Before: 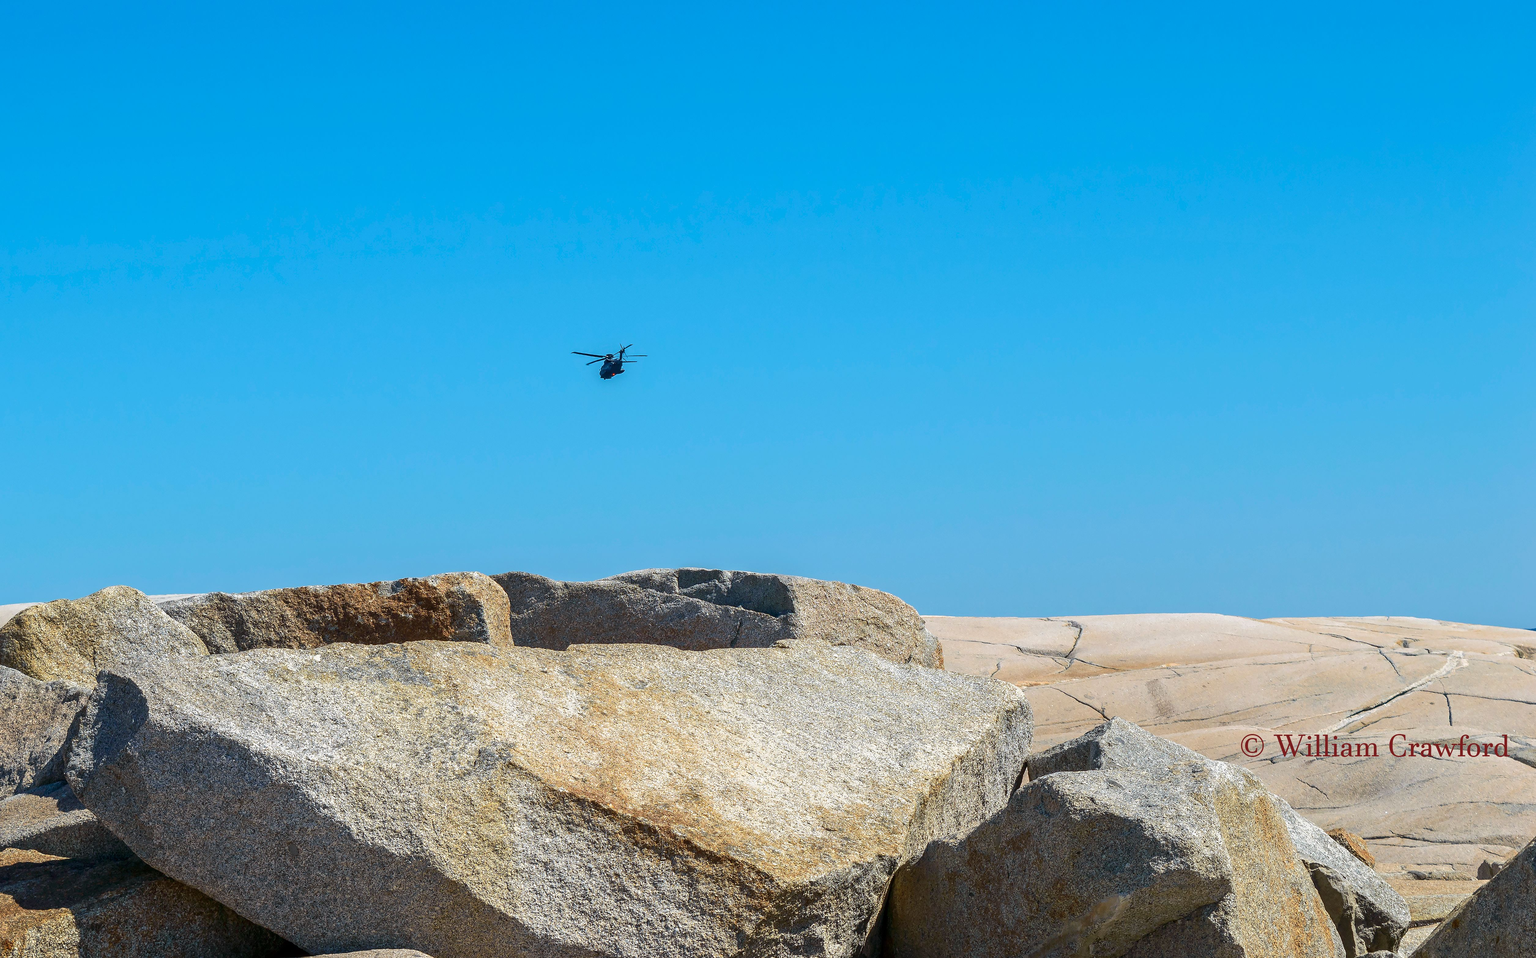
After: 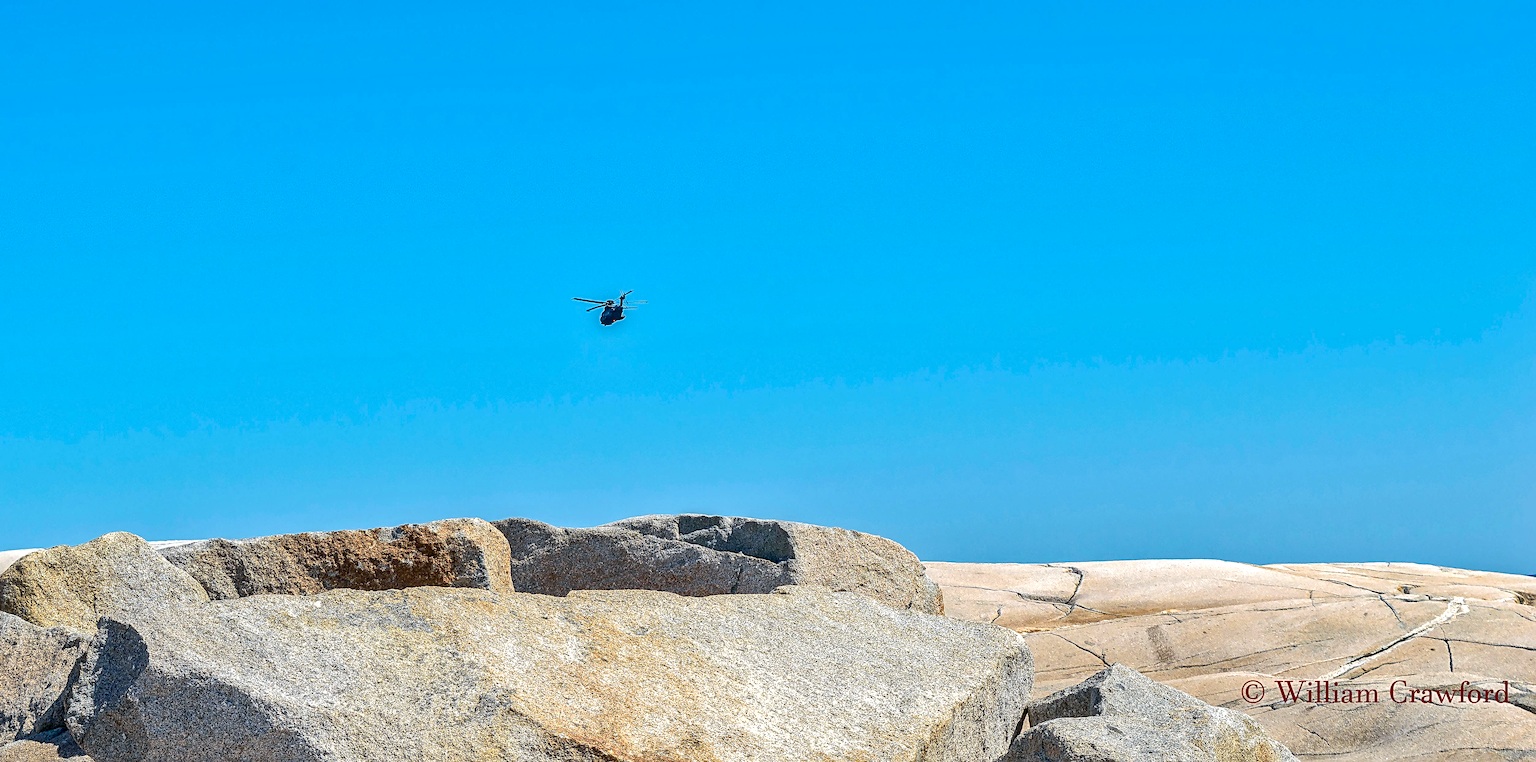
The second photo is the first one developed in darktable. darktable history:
exposure: black level correction 0.003, exposure 0.38 EV, compensate exposure bias true, compensate highlight preservation false
crop and rotate: top 5.669%, bottom 14.746%
sharpen: radius 4.887
shadows and highlights: soften with gaussian
local contrast: detail 130%
